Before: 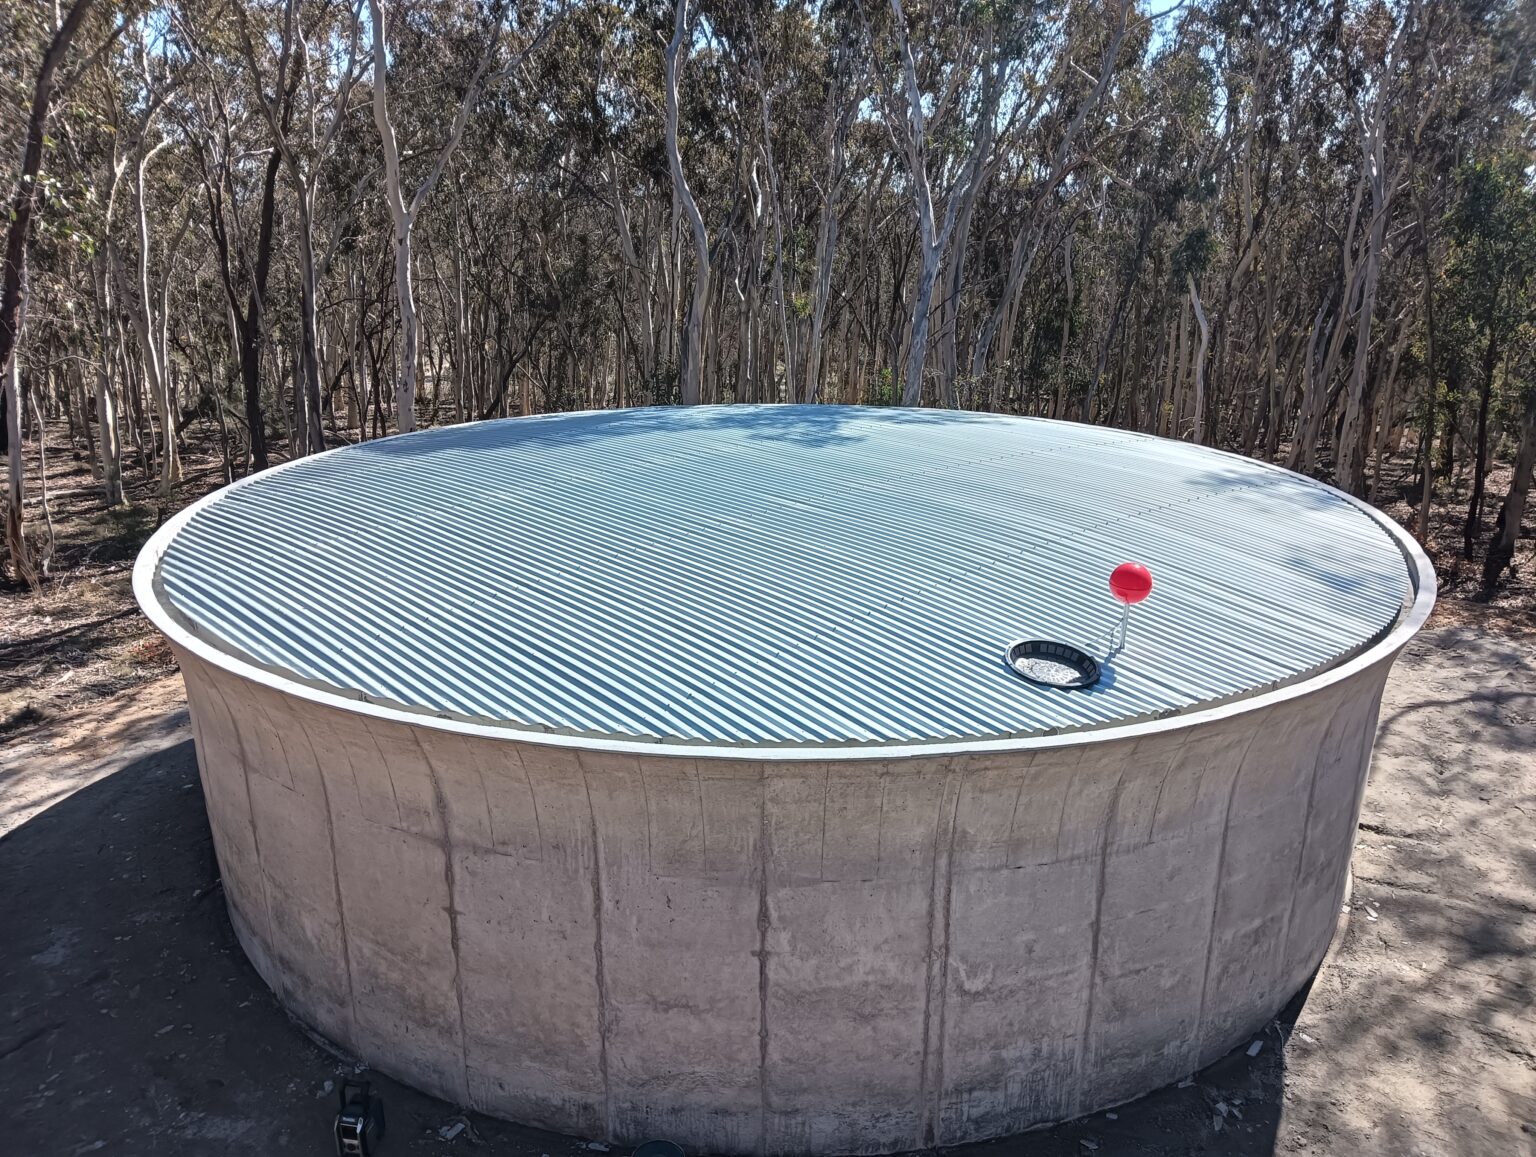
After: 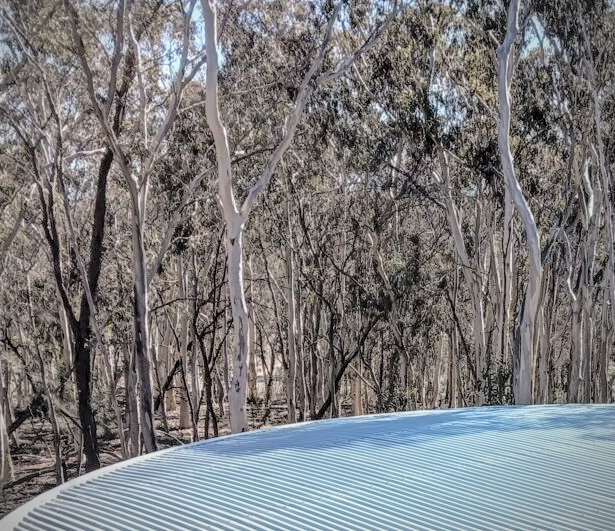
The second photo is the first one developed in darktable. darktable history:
local contrast: highlights 35%, detail 134%
crop and rotate: left 10.992%, top 0.046%, right 48.93%, bottom 53.983%
contrast brightness saturation: brightness 0.13
vignetting: on, module defaults
tone curve: curves: ch0 [(0, 0) (0.004, 0.008) (0.077, 0.156) (0.169, 0.29) (0.774, 0.774) (0.988, 0.926)], color space Lab, independent channels, preserve colors none
filmic rgb: middle gray luminance 18.31%, black relative exposure -11.44 EV, white relative exposure 2.53 EV, target black luminance 0%, hardness 8.42, latitude 98.73%, contrast 1.08, shadows ↔ highlights balance 0.73%, preserve chrominance no, color science v5 (2021), contrast in shadows safe, contrast in highlights safe
